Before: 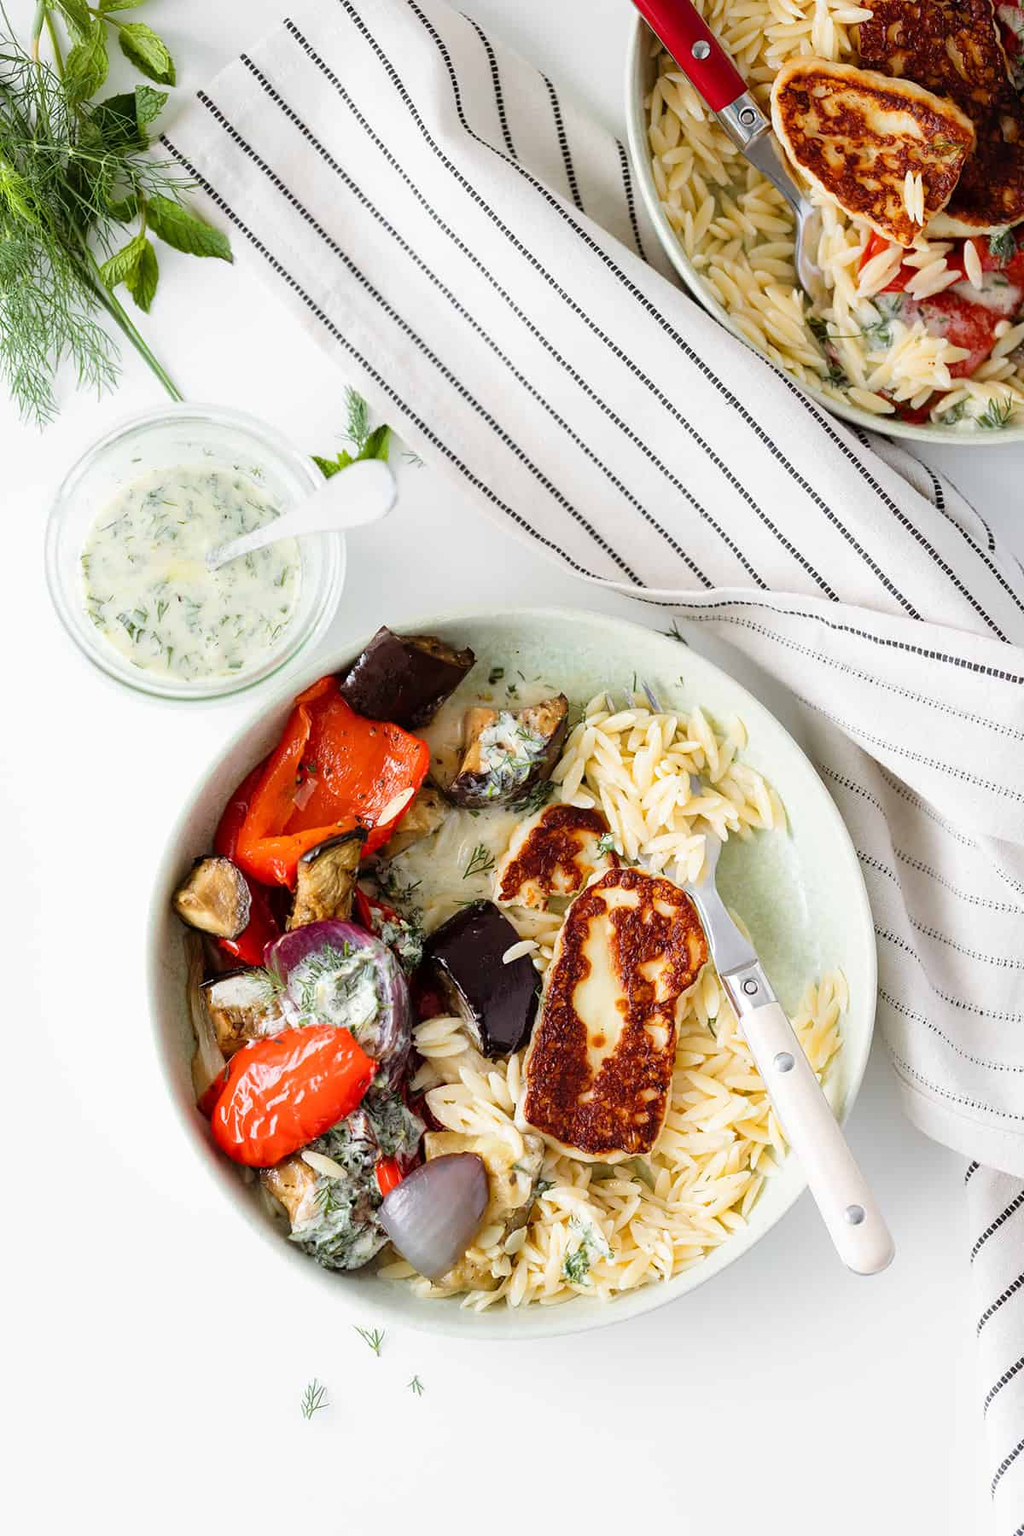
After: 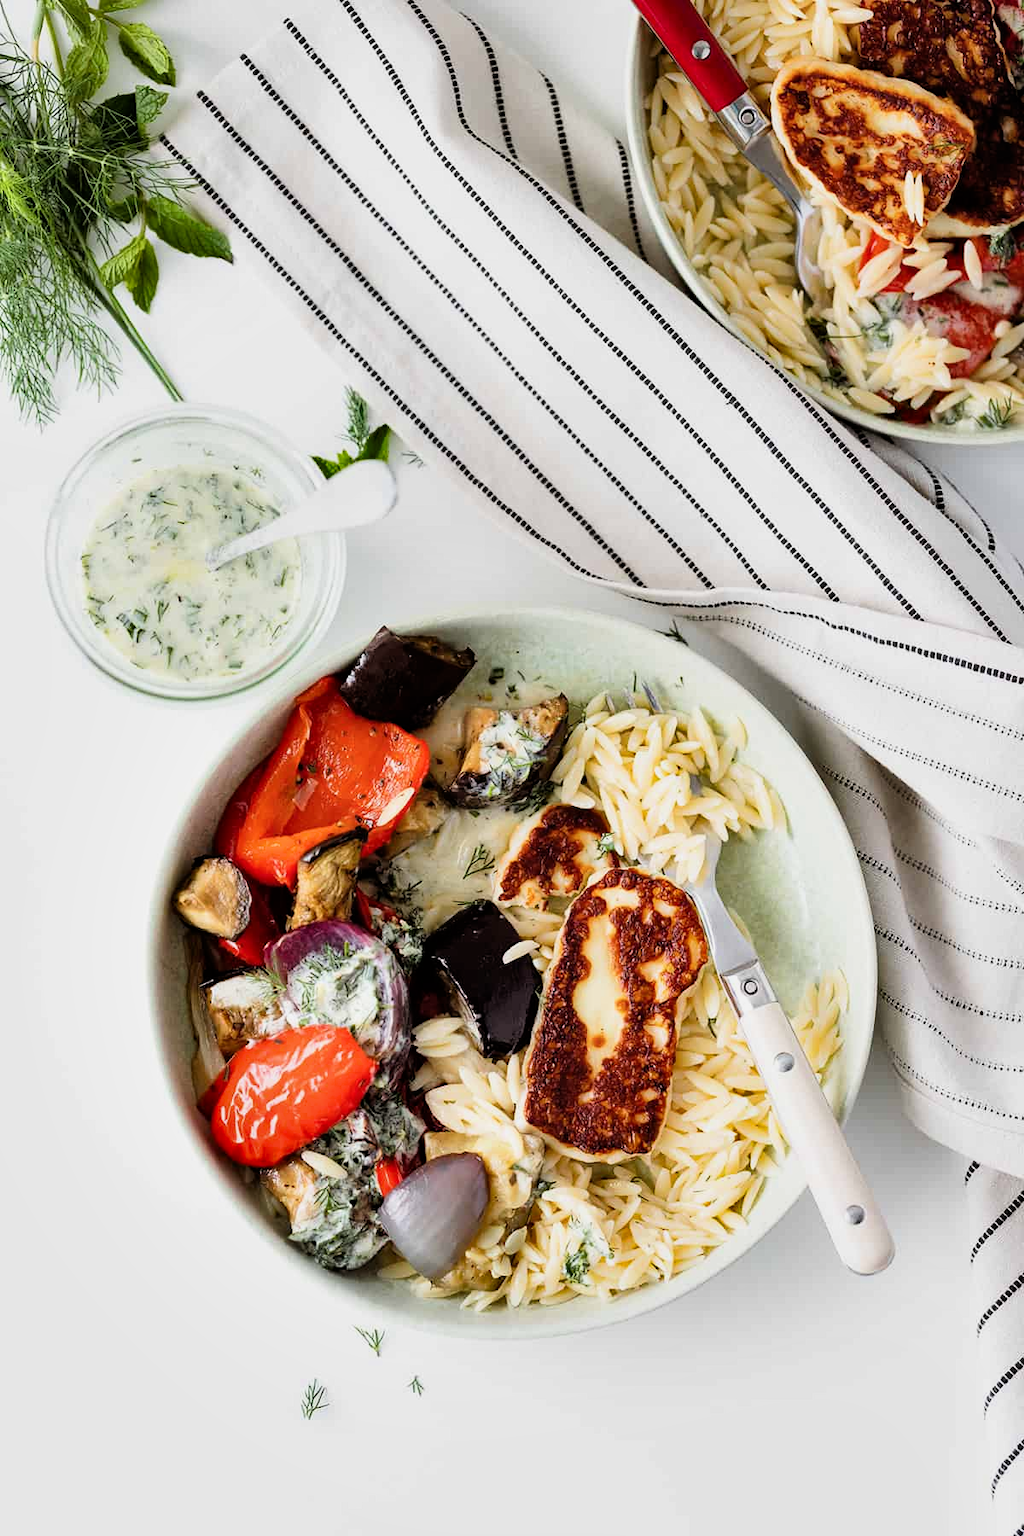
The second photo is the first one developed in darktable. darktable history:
shadows and highlights: low approximation 0.01, soften with gaussian
filmic rgb: black relative exposure -8.04 EV, white relative exposure 3.01 EV, hardness 5.32, contrast 1.262
